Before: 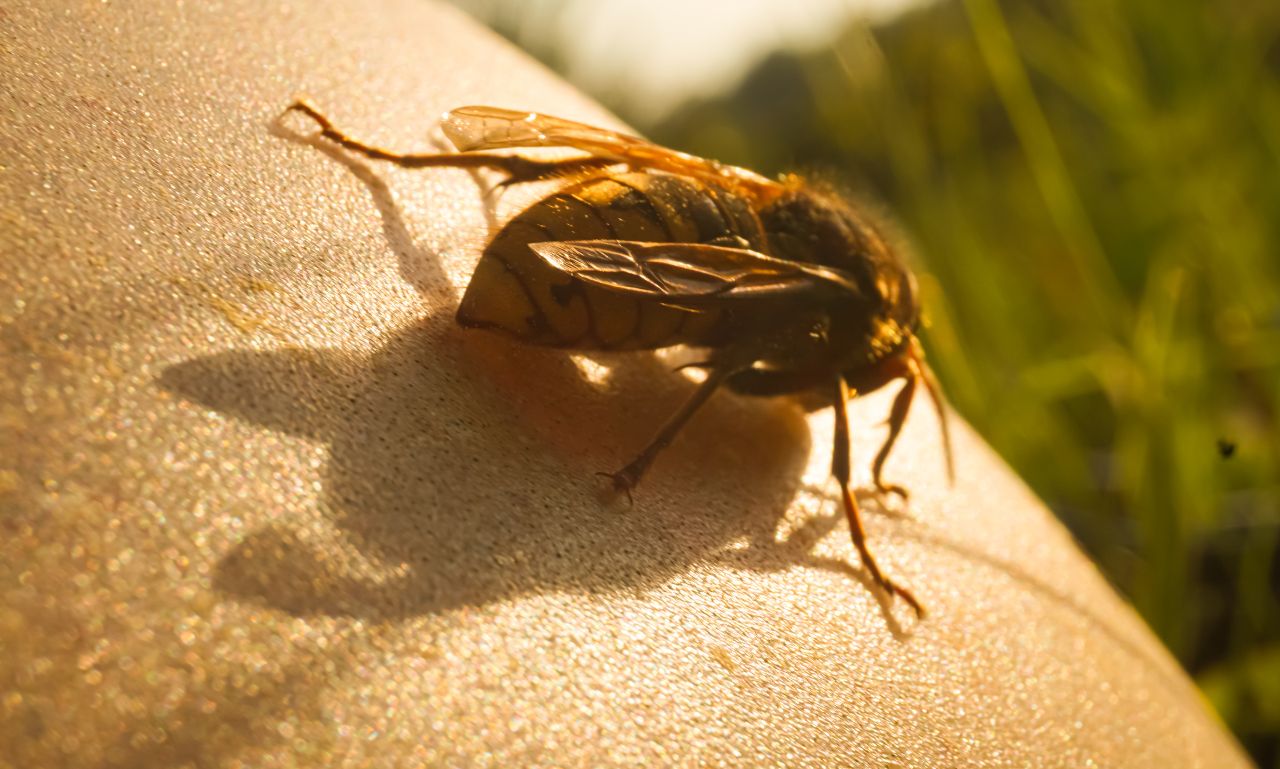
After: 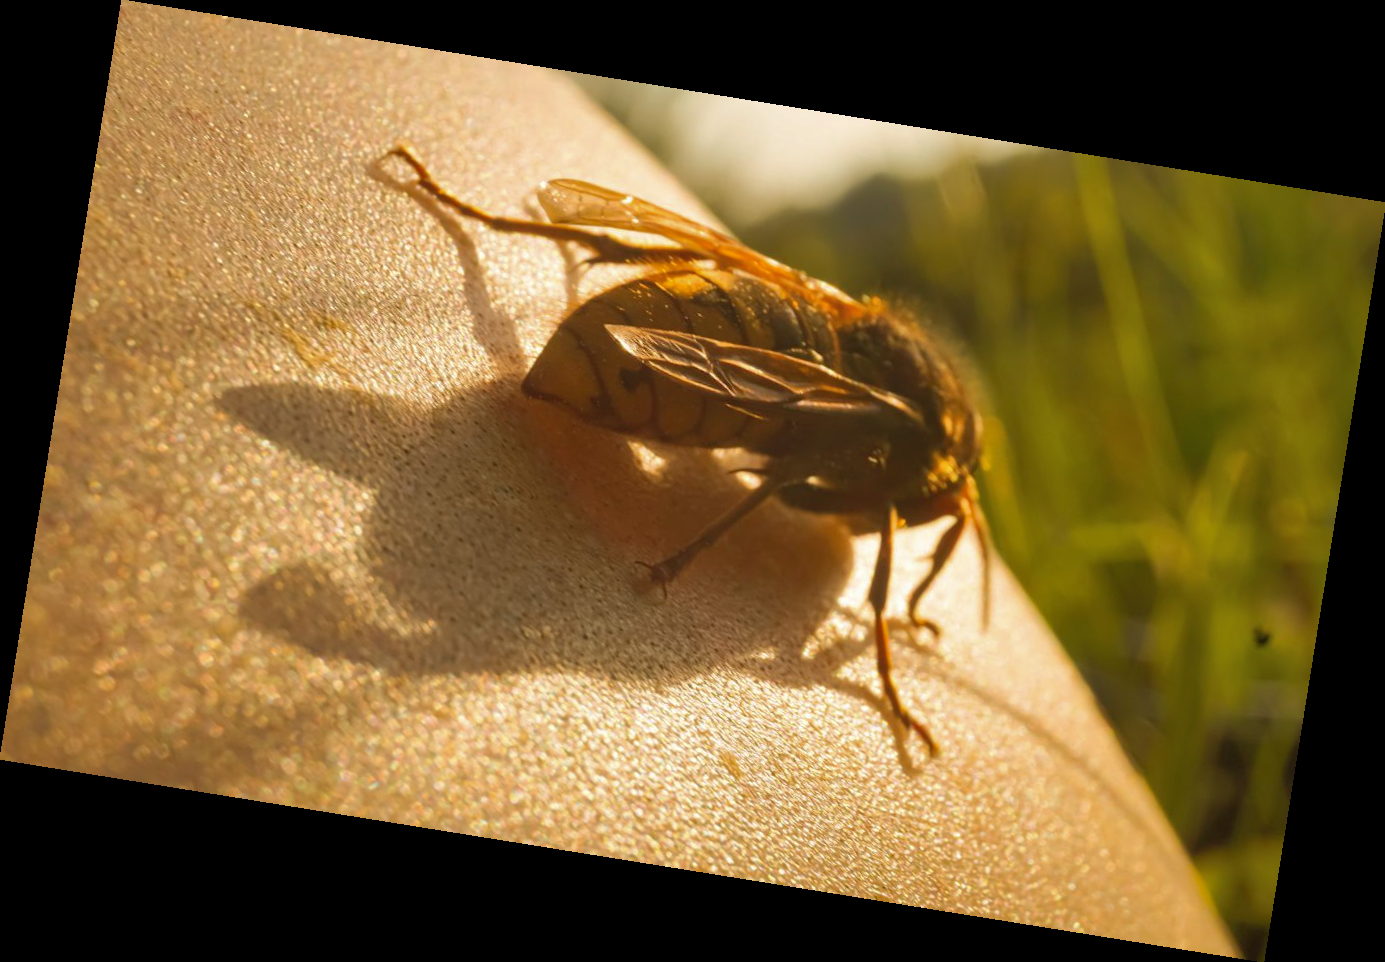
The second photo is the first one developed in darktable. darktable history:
rotate and perspective: rotation 9.12°, automatic cropping off
shadows and highlights: on, module defaults
